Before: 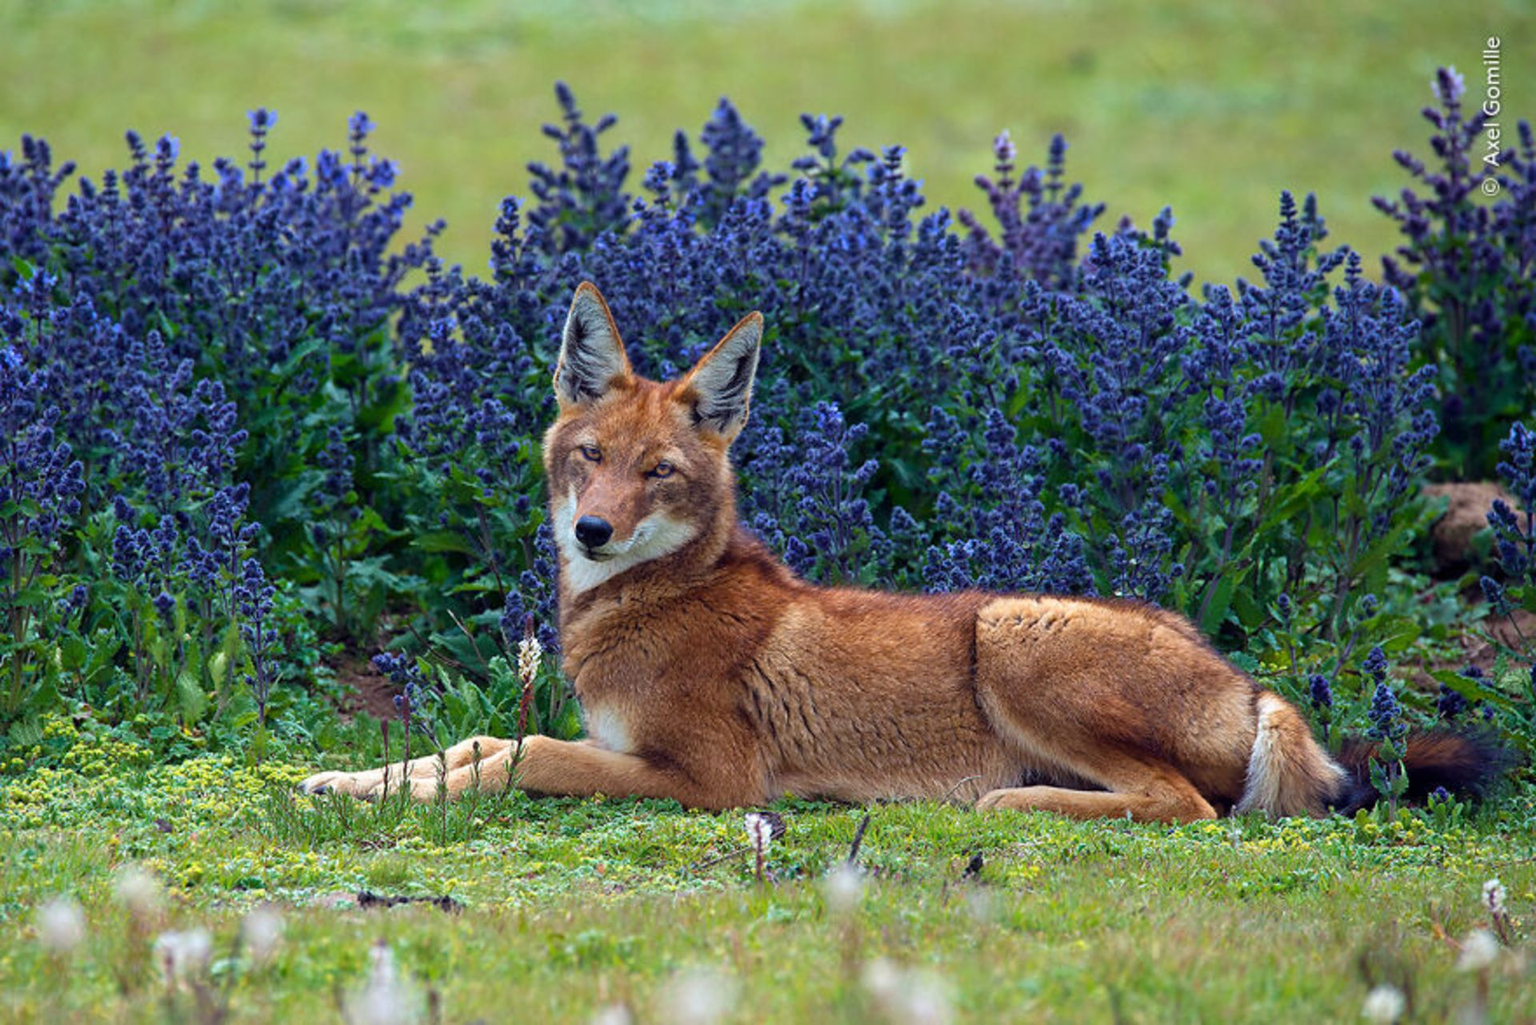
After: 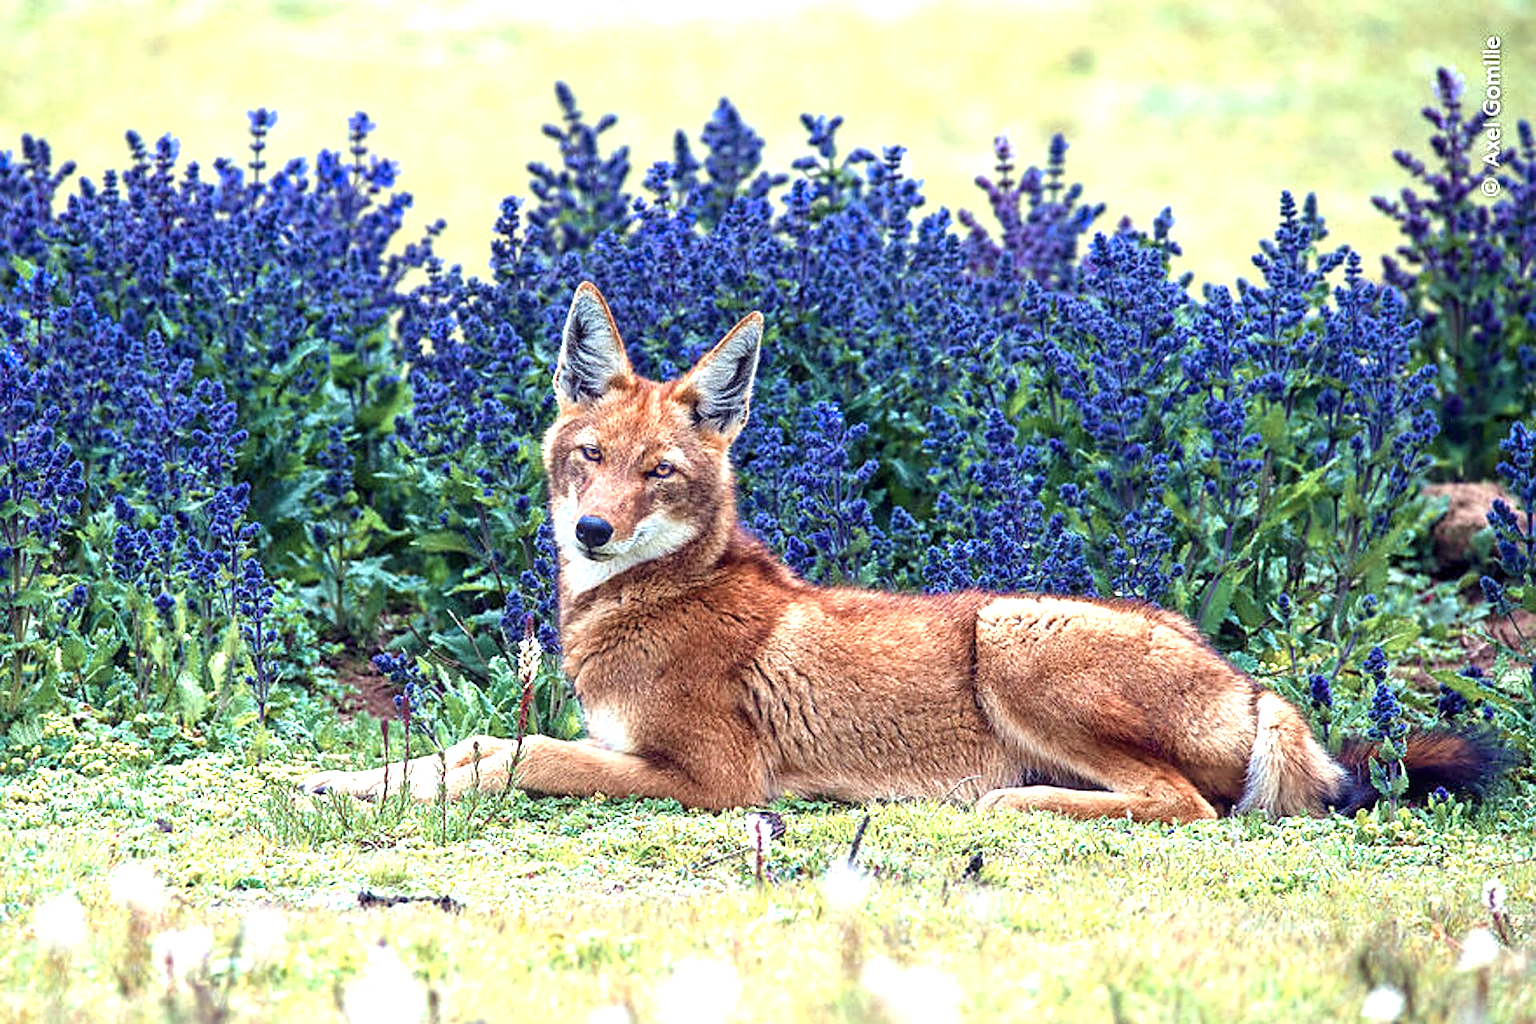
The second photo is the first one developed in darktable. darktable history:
exposure: black level correction 0, exposure 1.199 EV, compensate highlight preservation false
sharpen: on, module defaults
color zones: curves: ch0 [(0, 0.473) (0.001, 0.473) (0.226, 0.548) (0.4, 0.589) (0.525, 0.54) (0.728, 0.403) (0.999, 0.473) (1, 0.473)]; ch1 [(0, 0.619) (0.001, 0.619) (0.234, 0.388) (0.4, 0.372) (0.528, 0.422) (0.732, 0.53) (0.999, 0.619) (1, 0.619)]; ch2 [(0, 0.547) (0.001, 0.547) (0.226, 0.45) (0.4, 0.525) (0.525, 0.585) (0.8, 0.511) (0.999, 0.547) (1, 0.547)]
local contrast: on, module defaults
